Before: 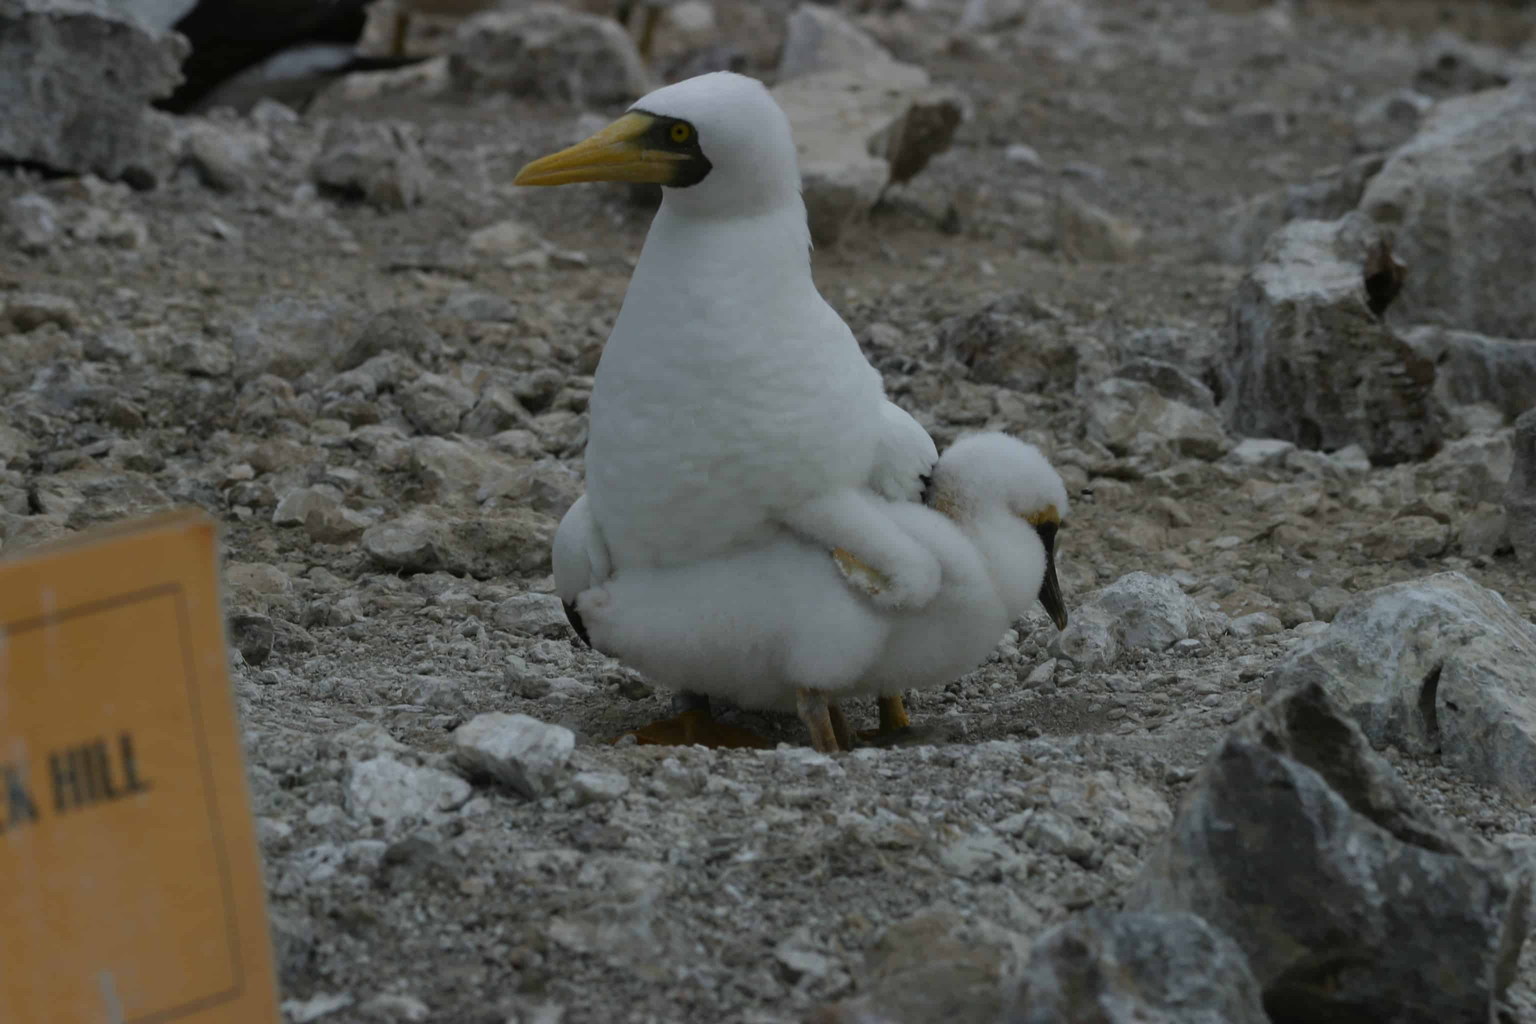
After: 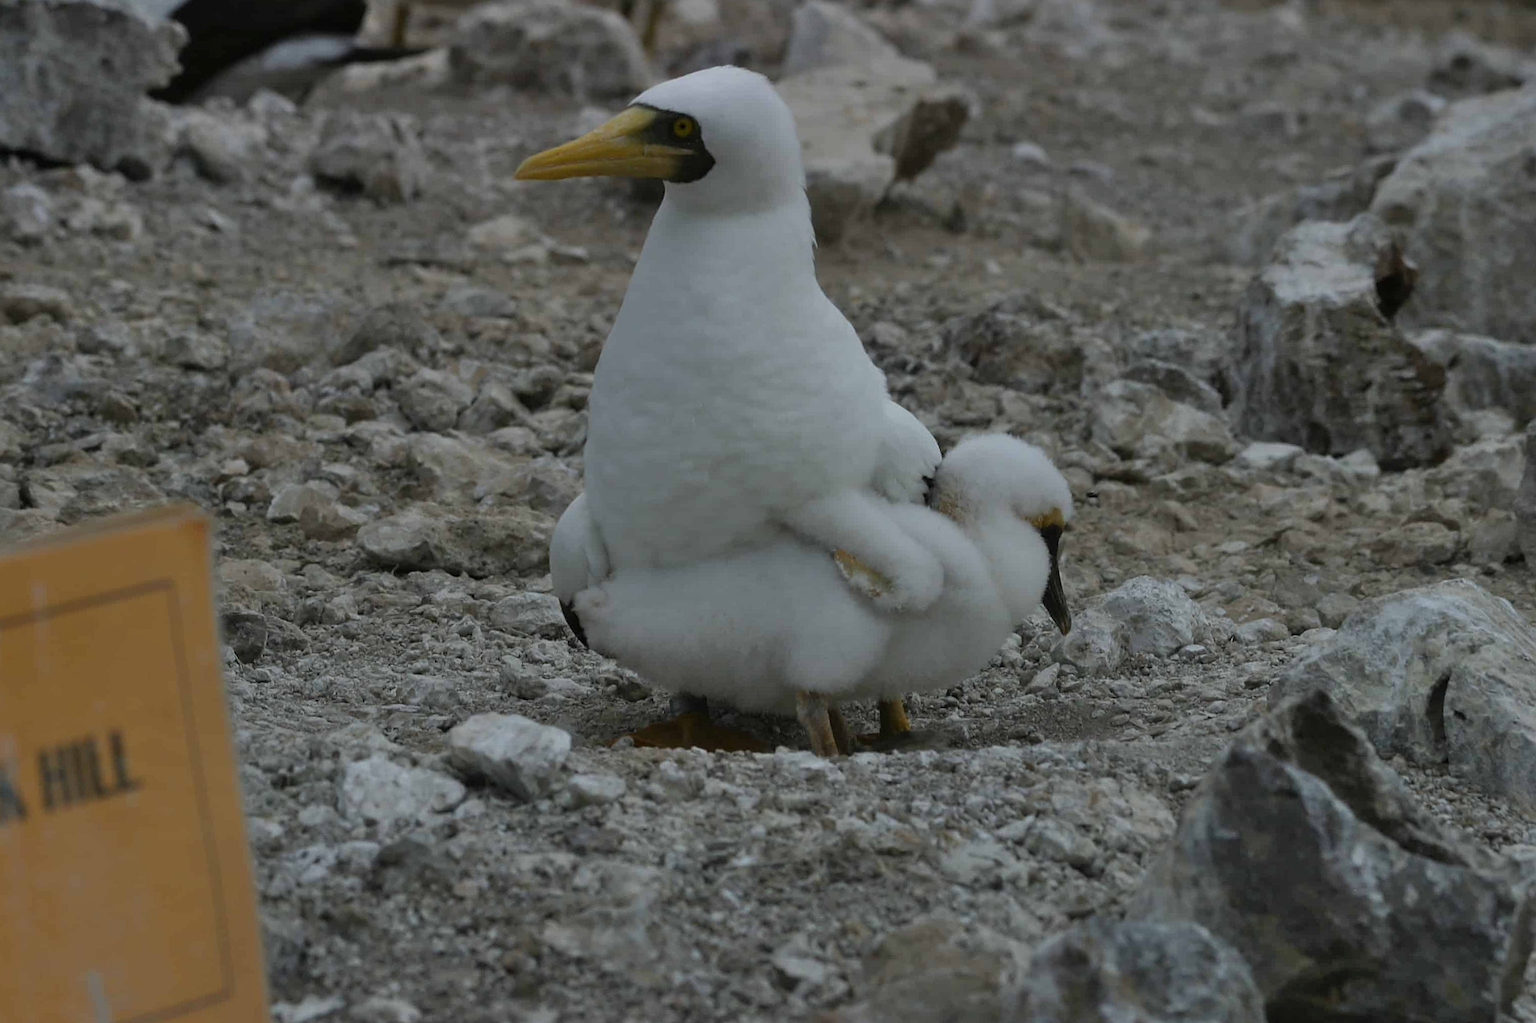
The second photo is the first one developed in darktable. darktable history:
shadows and highlights: radius 108.52, shadows 40.68, highlights -72.88, low approximation 0.01, soften with gaussian
crop and rotate: angle -0.5°
sharpen: on, module defaults
